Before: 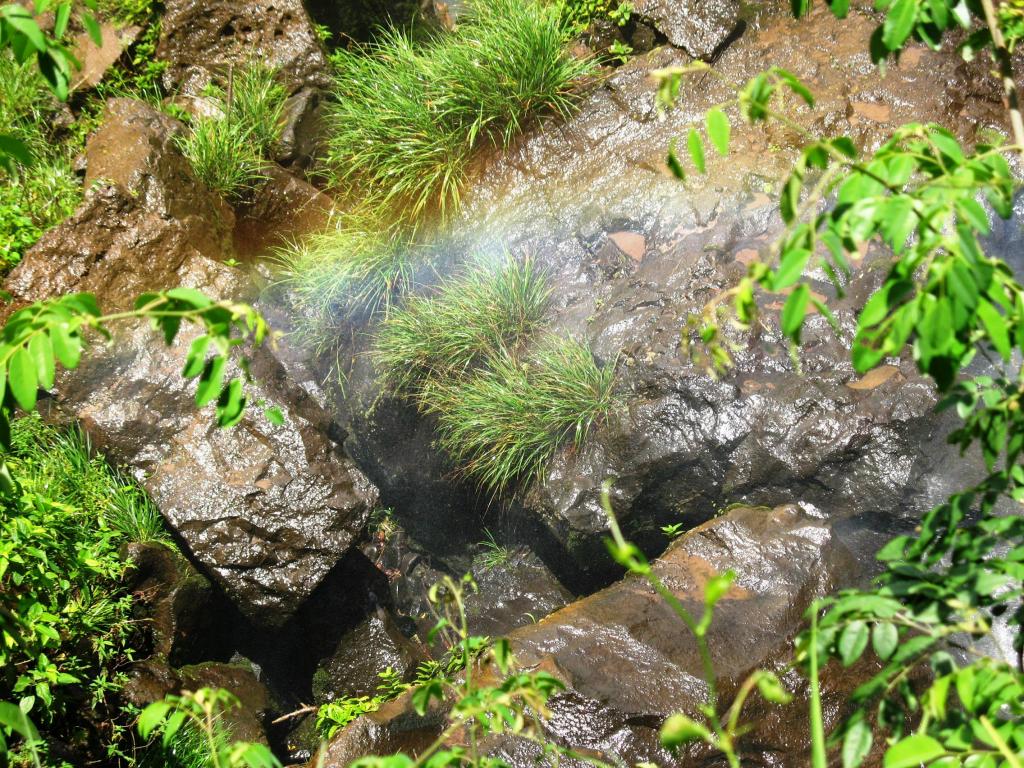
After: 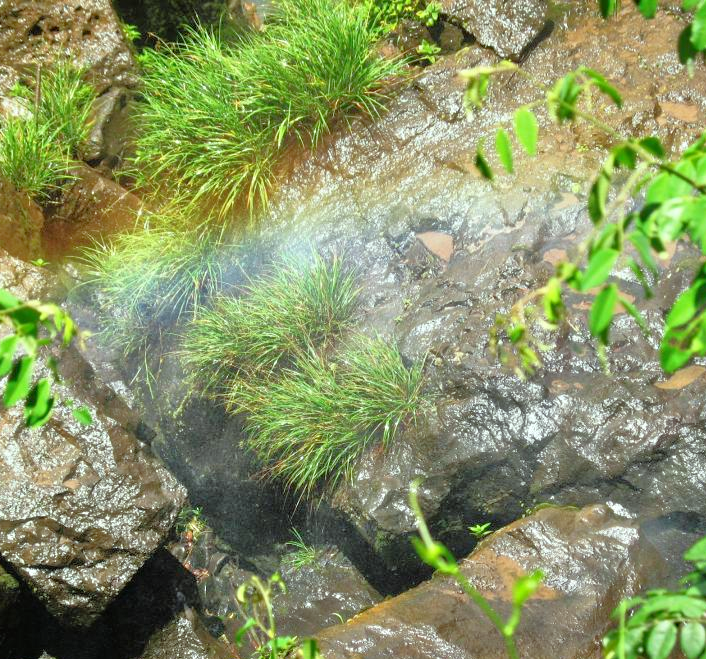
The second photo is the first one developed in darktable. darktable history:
crop: left 18.762%, right 12.231%, bottom 14.177%
color correction: highlights a* -6.71, highlights b* 0.48
tone equalizer: -7 EV 0.163 EV, -6 EV 0.613 EV, -5 EV 1.12 EV, -4 EV 1.32 EV, -3 EV 1.17 EV, -2 EV 0.6 EV, -1 EV 0.162 EV
